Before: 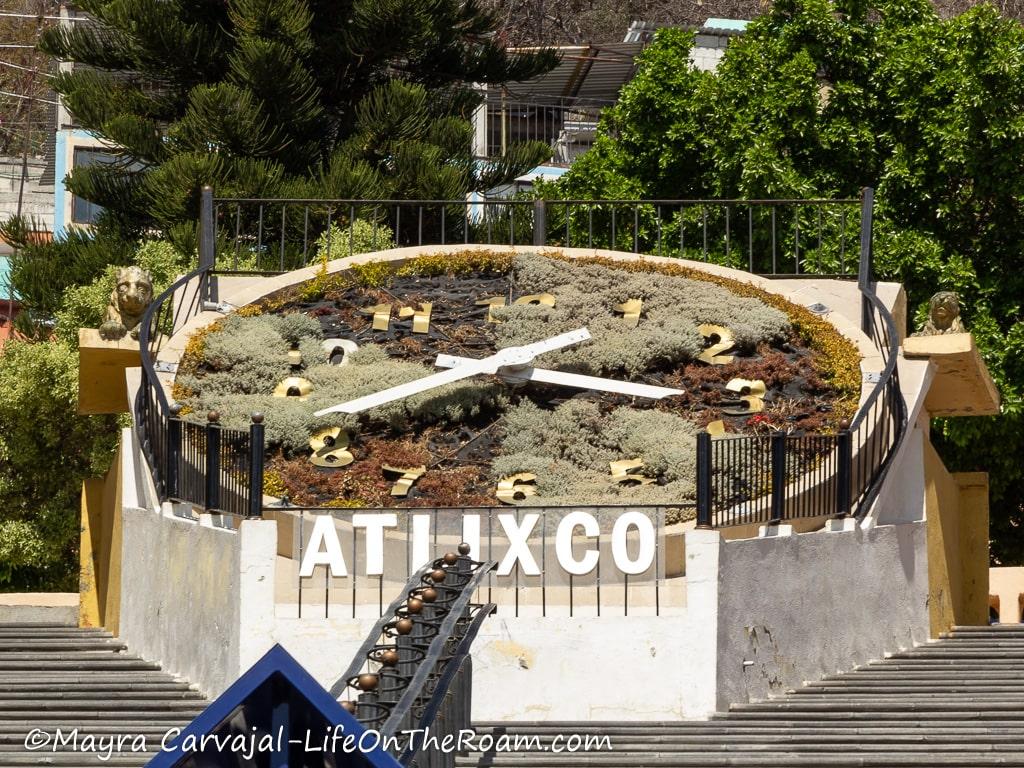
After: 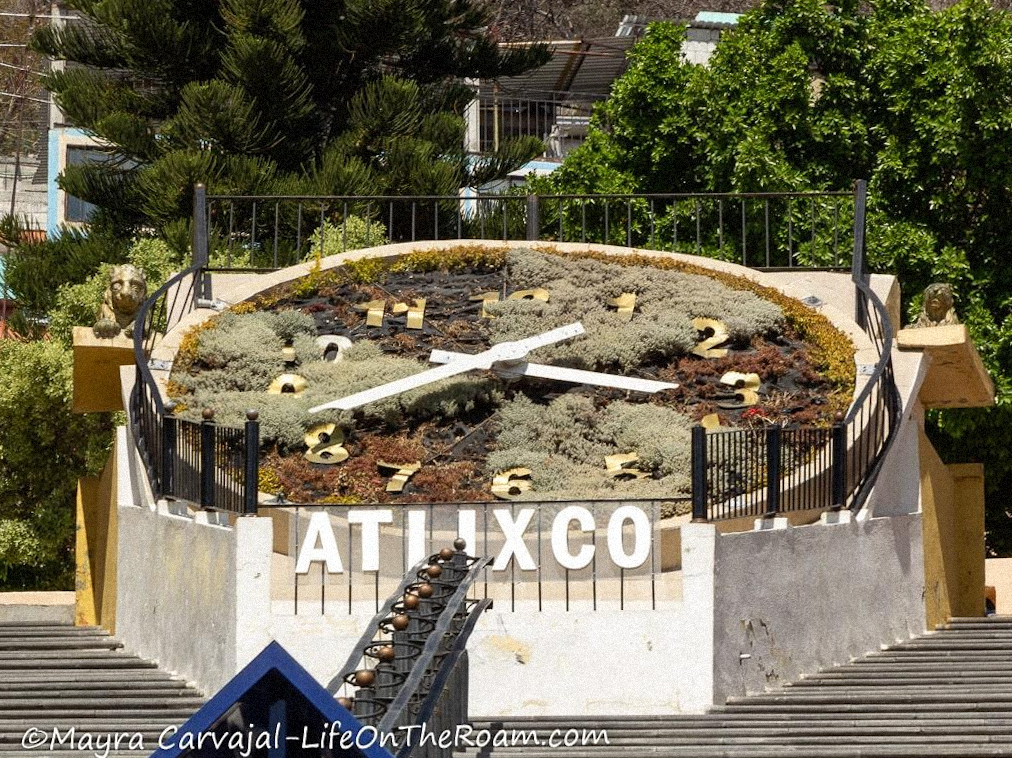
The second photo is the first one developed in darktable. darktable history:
grain: mid-tones bias 0%
rotate and perspective: rotation -0.45°, automatic cropping original format, crop left 0.008, crop right 0.992, crop top 0.012, crop bottom 0.988
